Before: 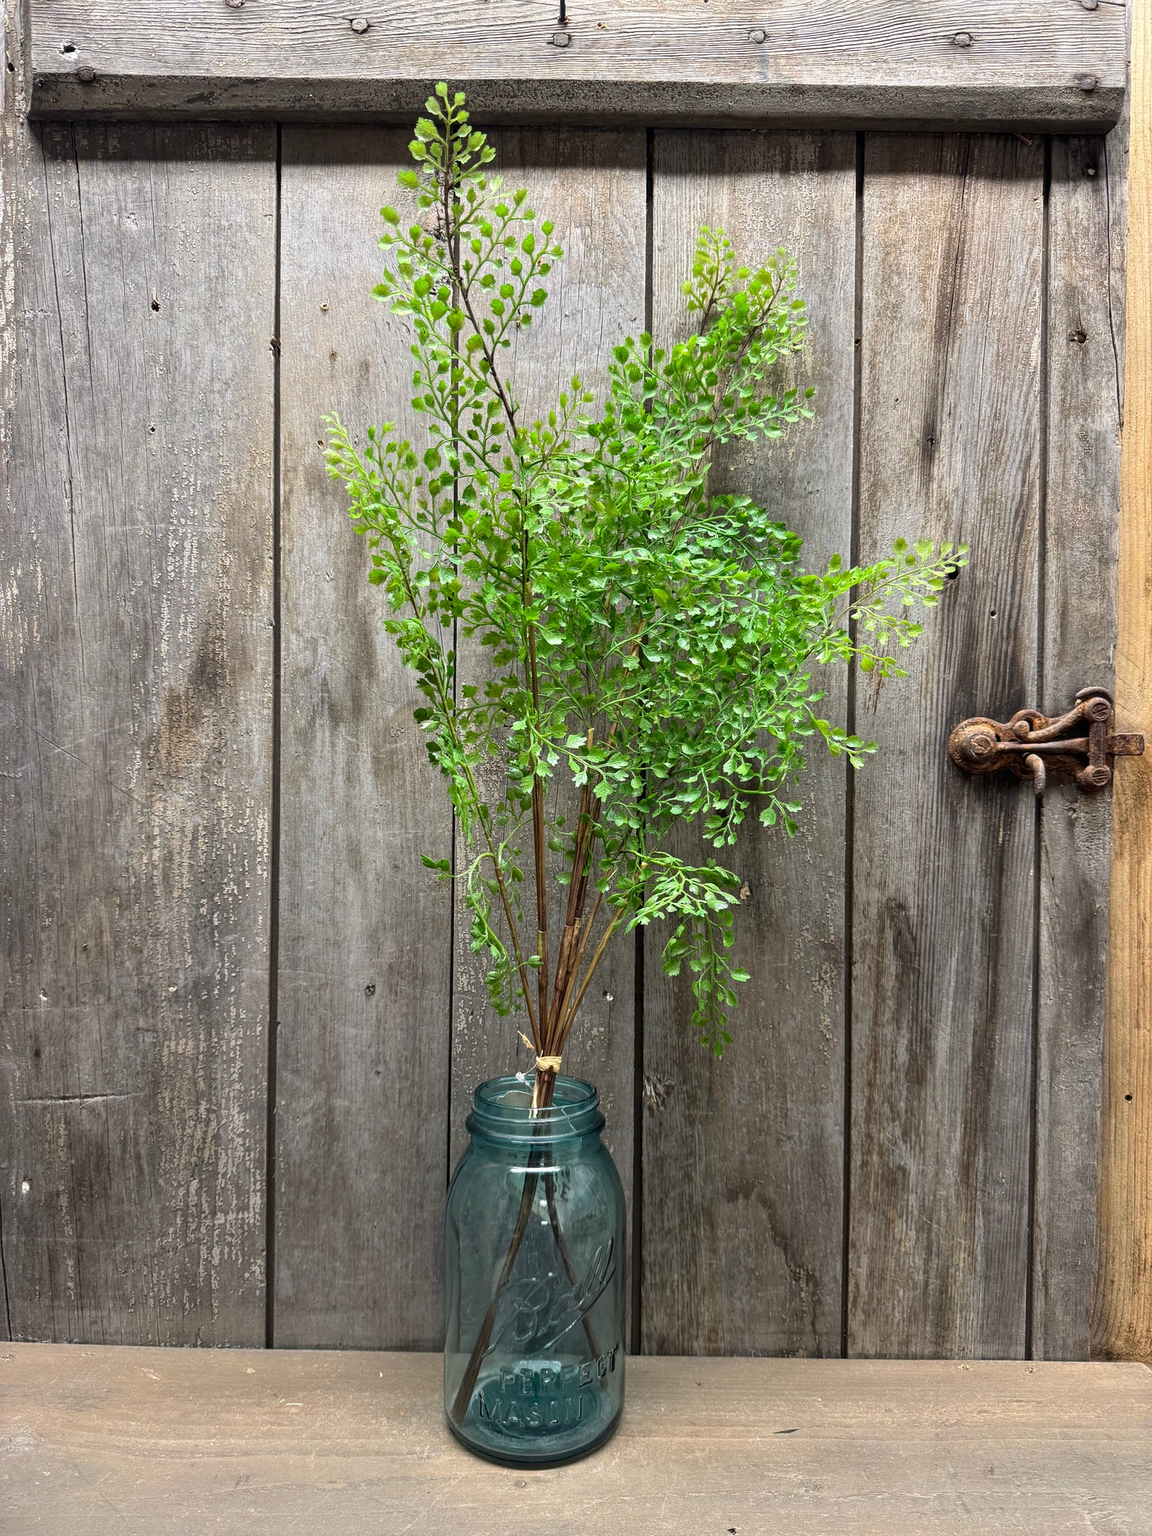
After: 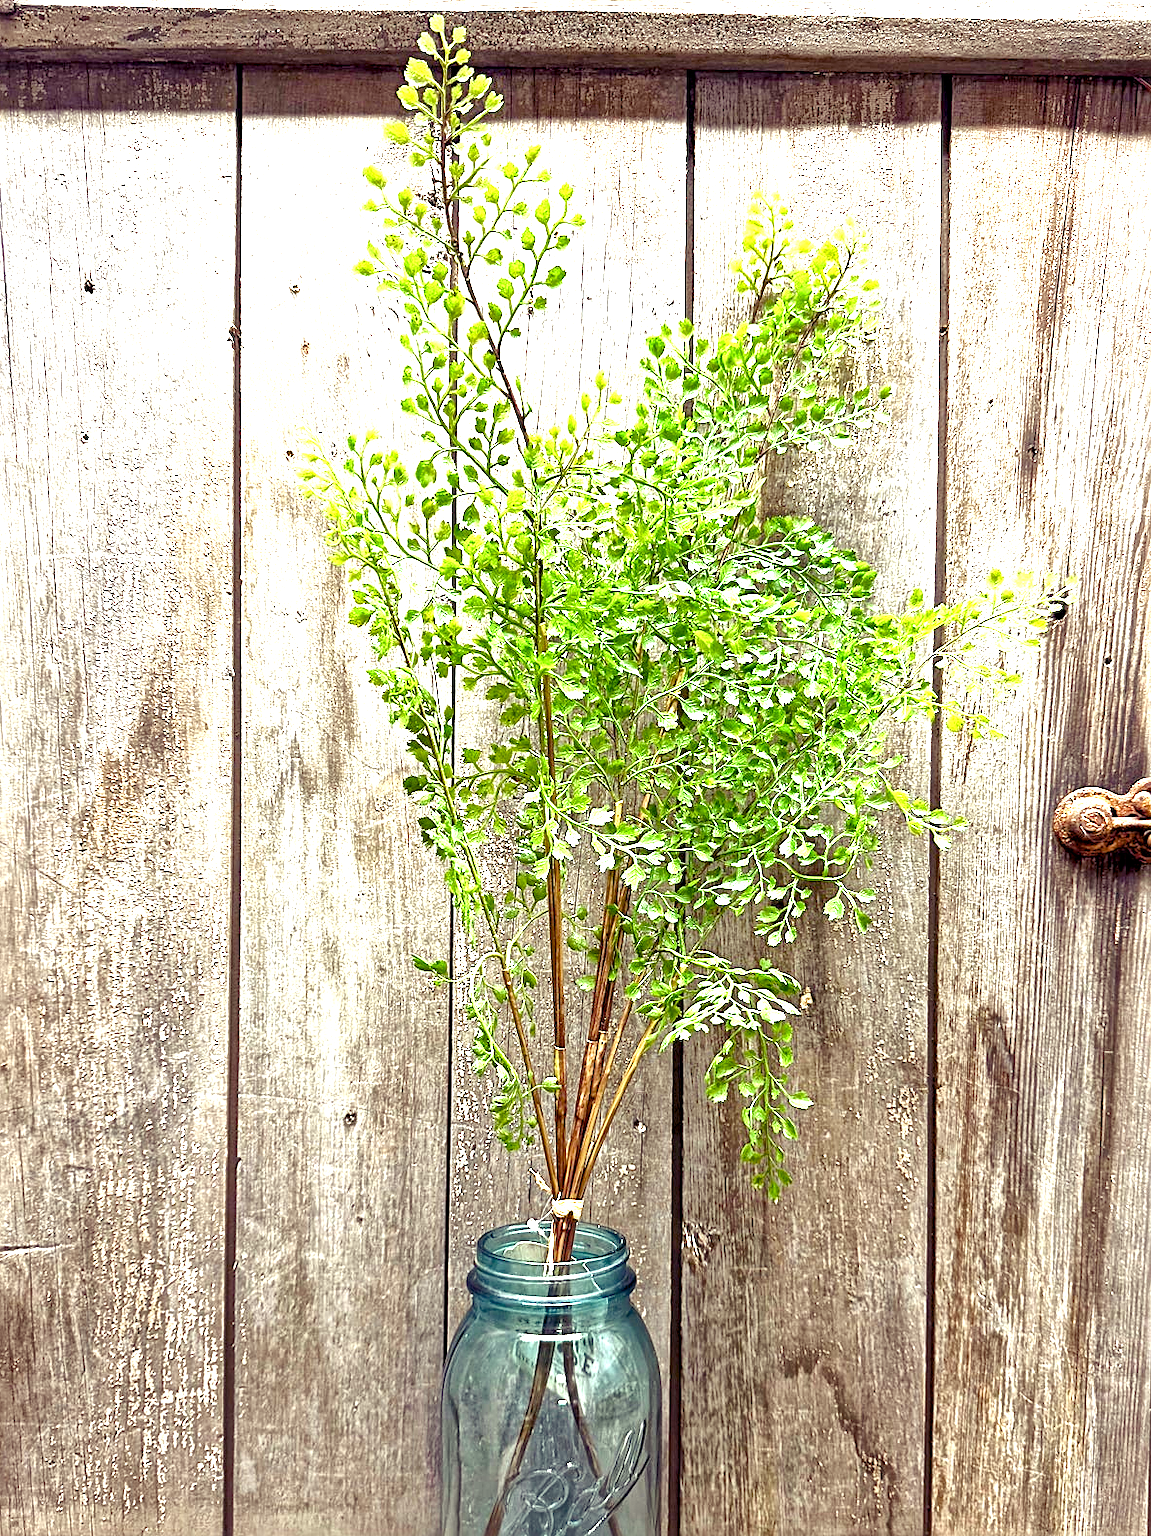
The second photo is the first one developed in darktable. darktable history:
exposure: exposure 2 EV, compensate highlight preservation false
crop and rotate: left 7.196%, top 4.574%, right 10.605%, bottom 13.178%
local contrast: mode bilateral grid, contrast 20, coarseness 19, detail 163%, midtone range 0.2
sharpen: on, module defaults
color balance rgb: shadows lift › luminance -21.66%, shadows lift › chroma 8.98%, shadows lift › hue 283.37°, power › chroma 1.05%, power › hue 25.59°, highlights gain › luminance 6.08%, highlights gain › chroma 2.55%, highlights gain › hue 90°, global offset › luminance -0.87%, perceptual saturation grading › global saturation 25%, perceptual saturation grading › highlights -28.39%, perceptual saturation grading › shadows 33.98%
tone equalizer: -8 EV 0.25 EV, -7 EV 0.417 EV, -6 EV 0.417 EV, -5 EV 0.25 EV, -3 EV -0.25 EV, -2 EV -0.417 EV, -1 EV -0.417 EV, +0 EV -0.25 EV, edges refinement/feathering 500, mask exposure compensation -1.57 EV, preserve details guided filter
